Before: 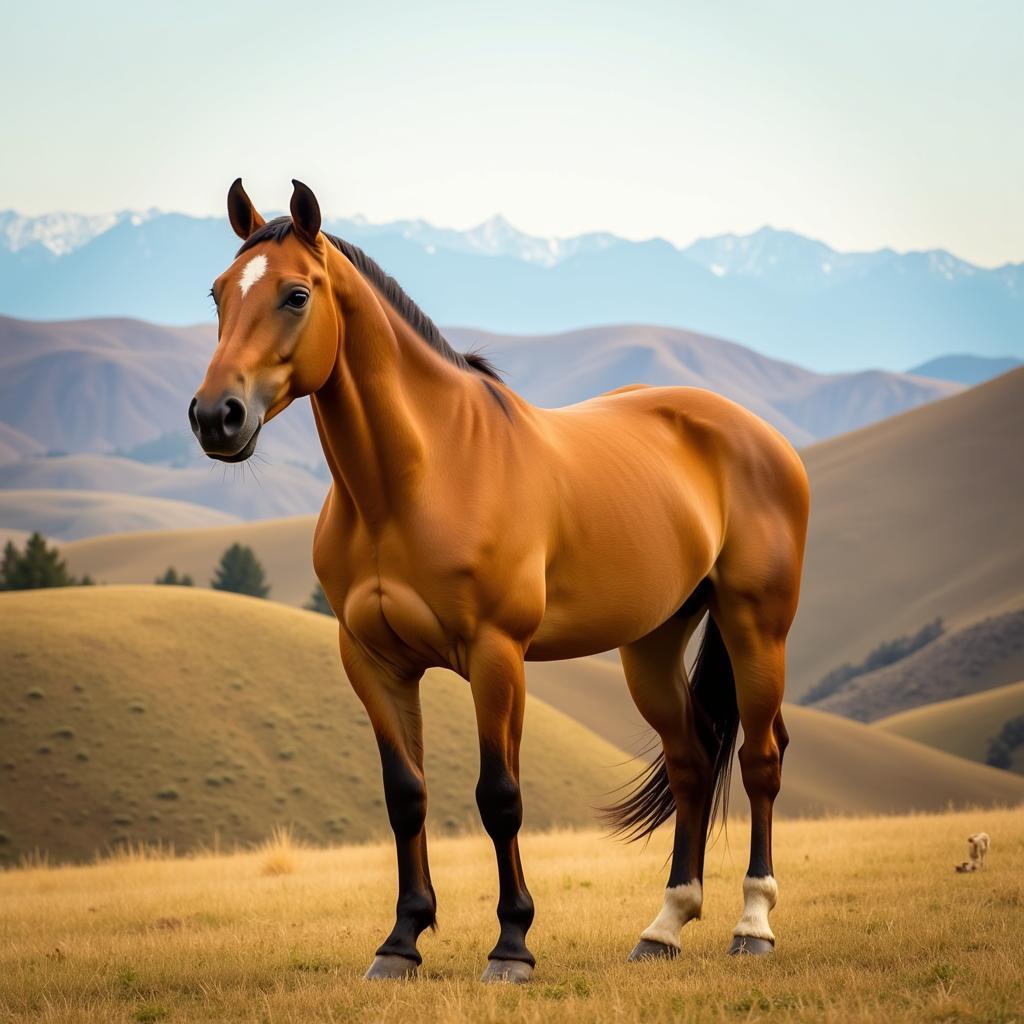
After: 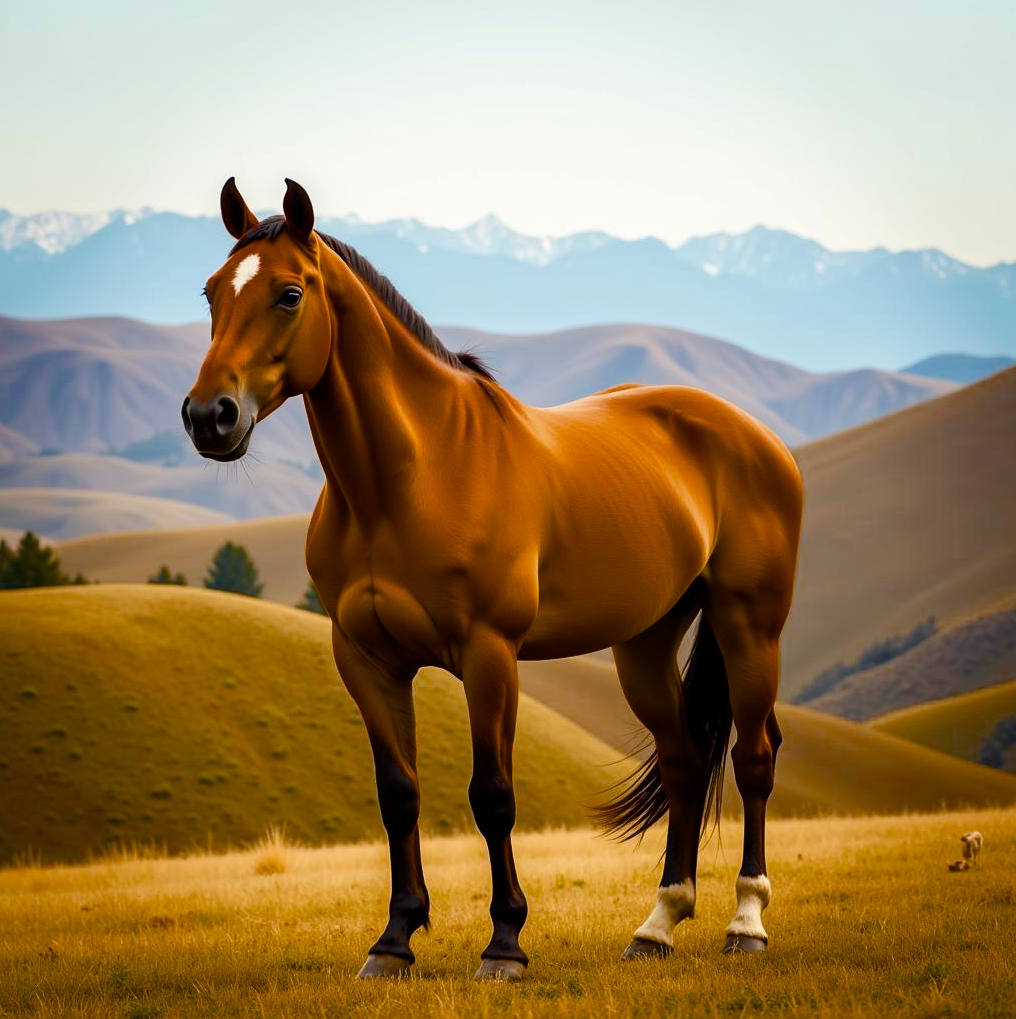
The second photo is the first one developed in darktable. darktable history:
crop and rotate: left 0.723%, top 0.125%, bottom 0.348%
color balance rgb: power › luminance -8.878%, perceptual saturation grading › global saturation 28.088%, perceptual saturation grading › highlights -25.253%, perceptual saturation grading › mid-tones 24.842%, perceptual saturation grading › shadows 49.455%, global vibrance -0.73%, saturation formula JzAzBz (2021)
